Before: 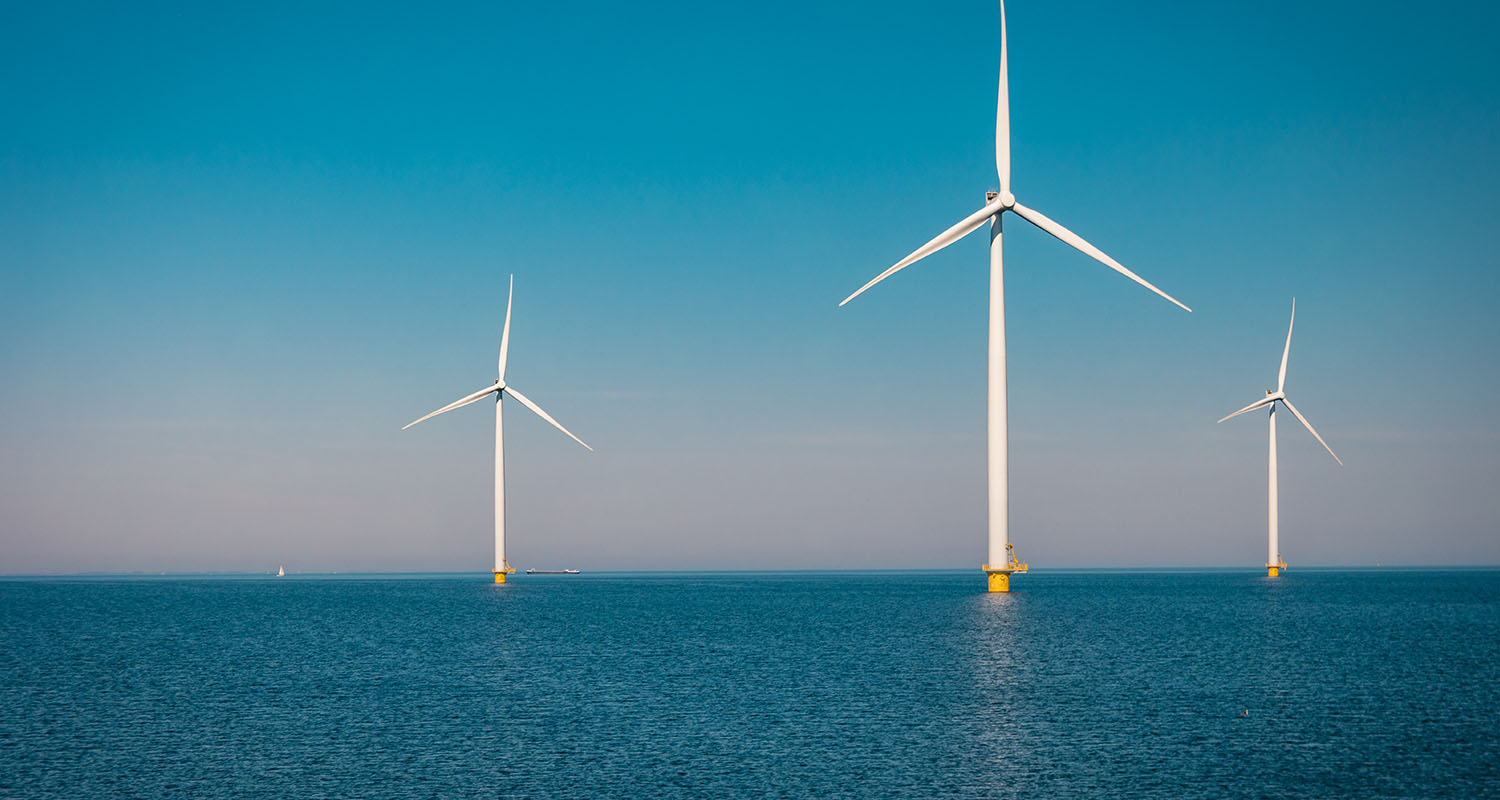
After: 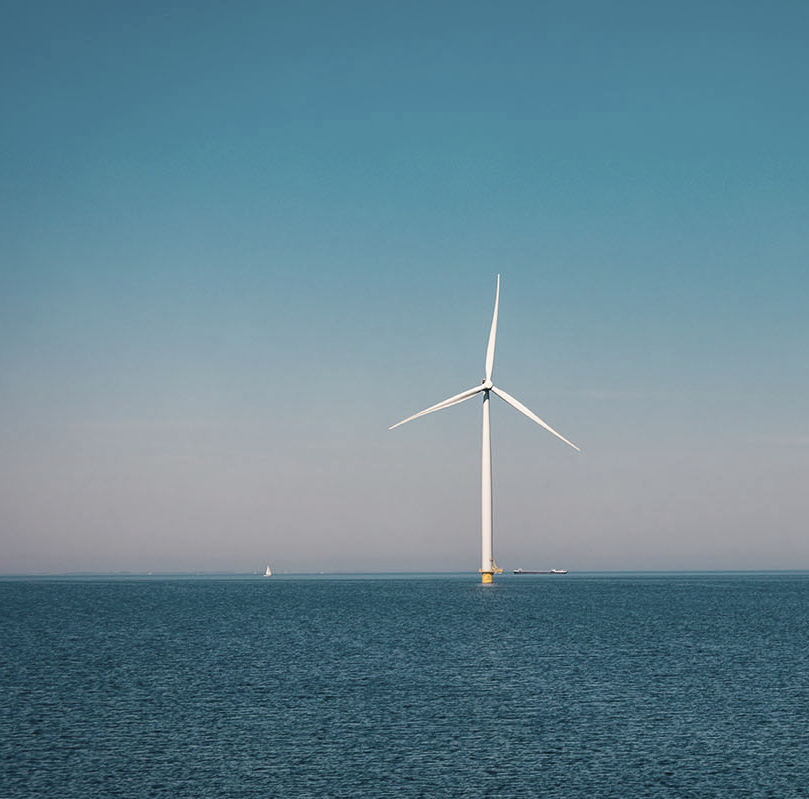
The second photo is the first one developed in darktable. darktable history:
crop: left 0.898%, right 45.165%, bottom 0.083%
contrast brightness saturation: contrast 0.1, saturation -0.369
